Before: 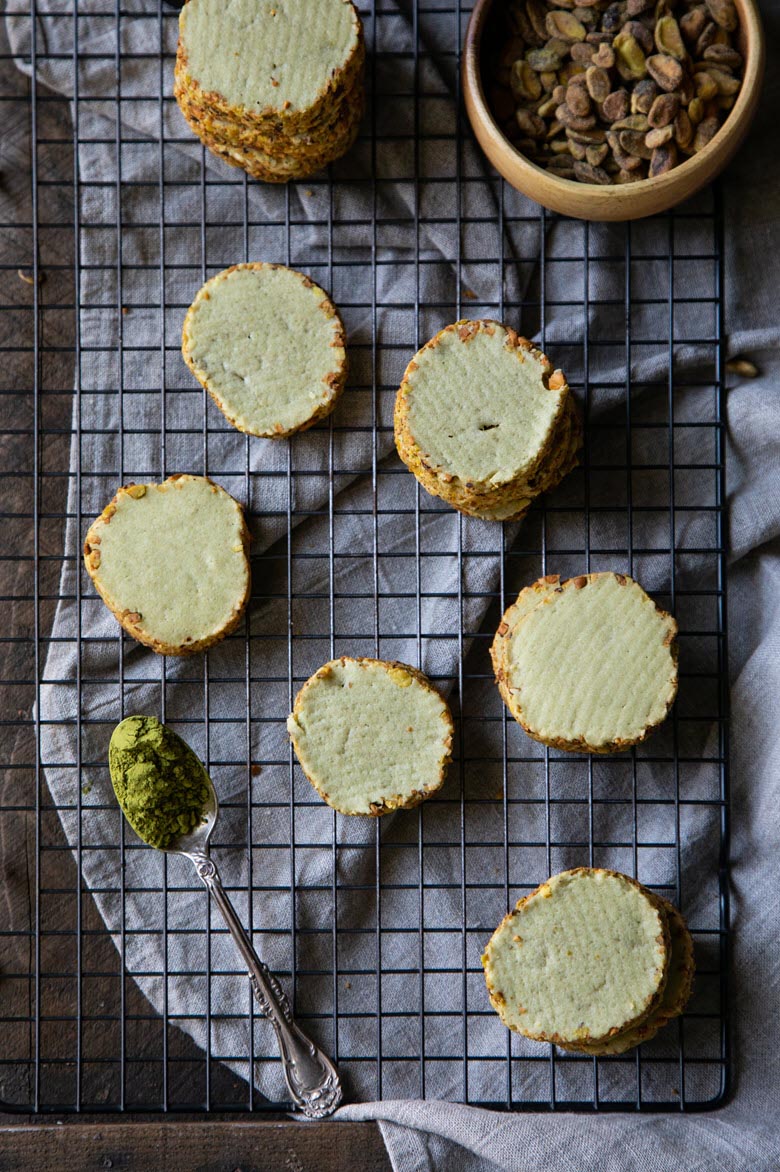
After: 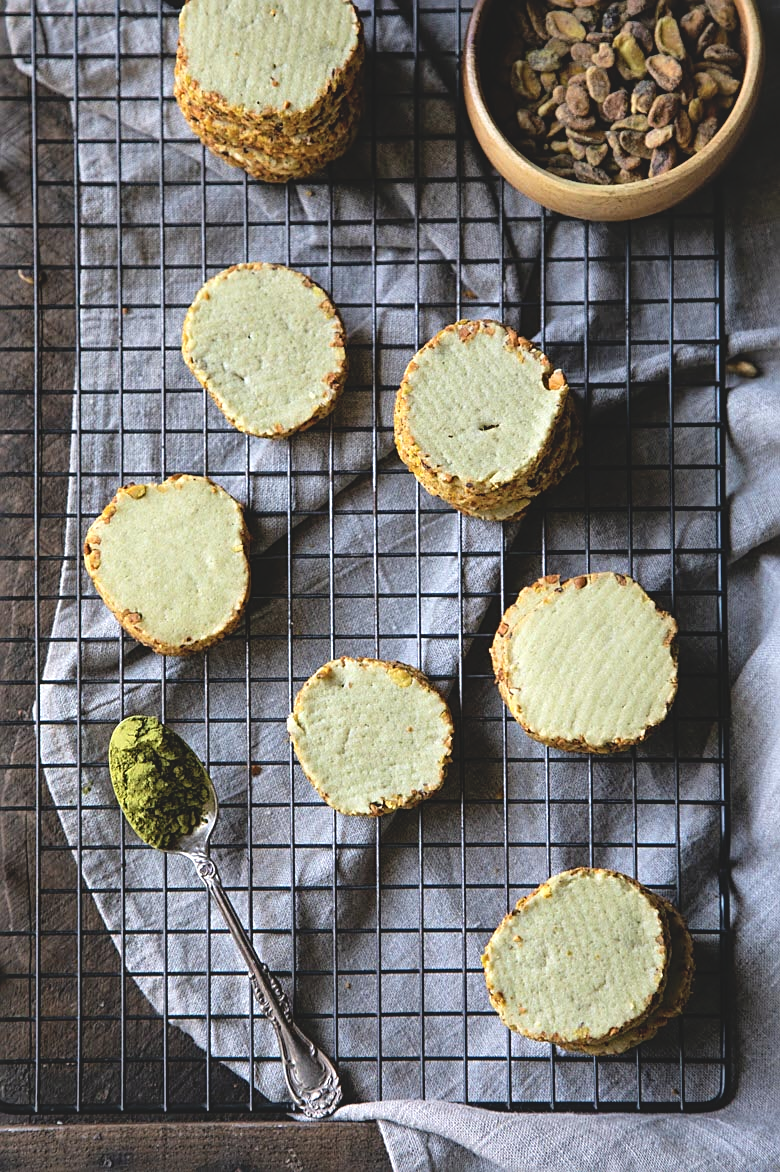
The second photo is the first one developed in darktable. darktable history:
contrast brightness saturation: contrast -0.168, brightness 0.047, saturation -0.135
shadows and highlights: shadows 35.4, highlights -35.03, soften with gaussian
sharpen: on, module defaults
tone equalizer: -8 EV -0.732 EV, -7 EV -0.724 EV, -6 EV -0.602 EV, -5 EV -0.369 EV, -3 EV 0.39 EV, -2 EV 0.6 EV, -1 EV 0.684 EV, +0 EV 0.727 EV
